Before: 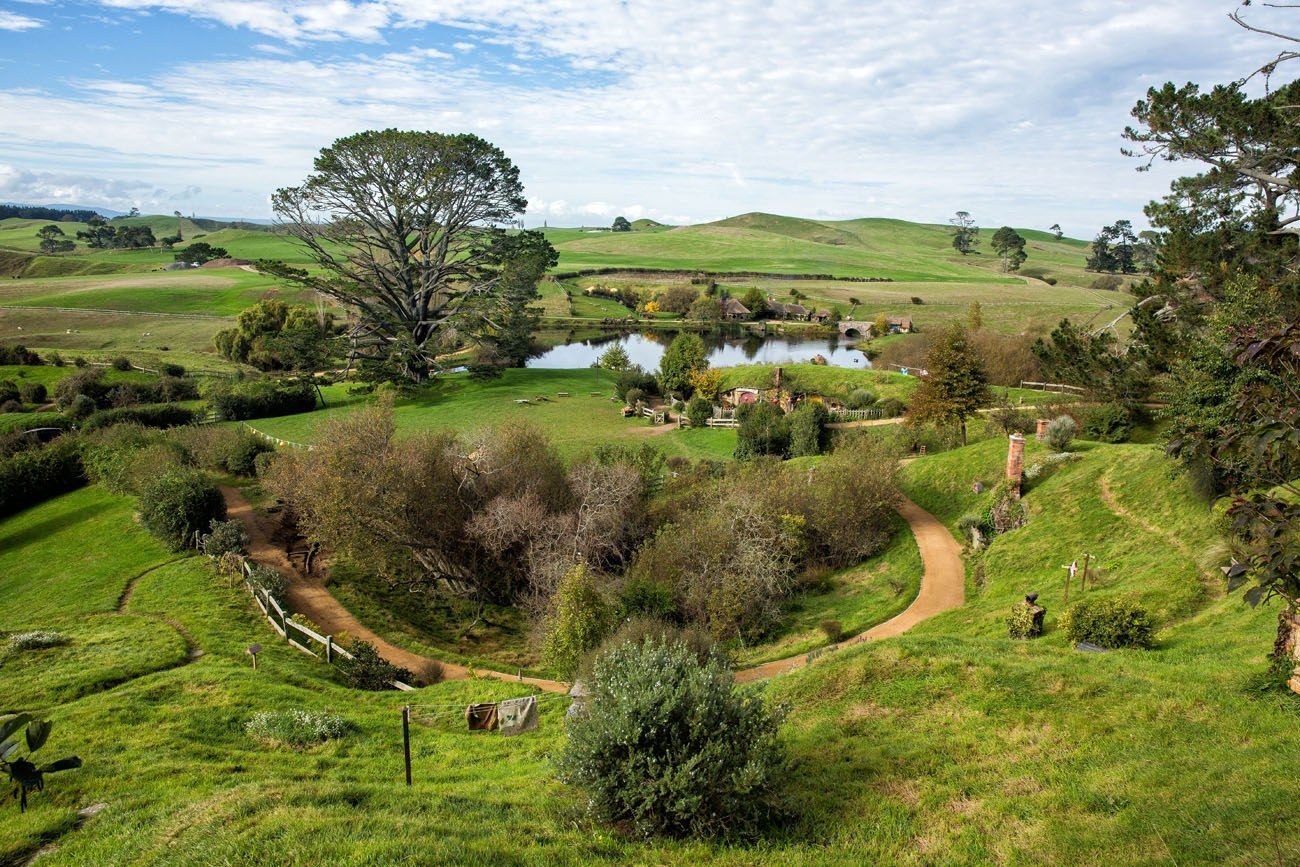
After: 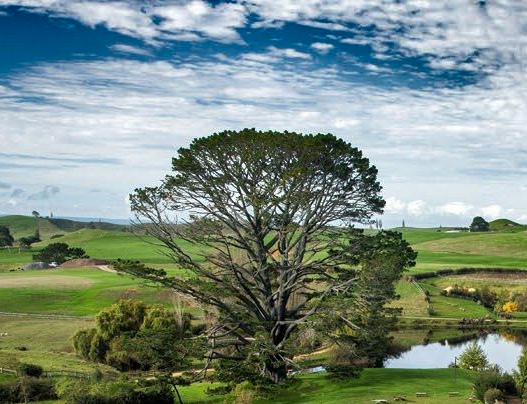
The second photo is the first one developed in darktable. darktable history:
crop and rotate: left 10.971%, top 0.093%, right 48.455%, bottom 53.228%
shadows and highlights: shadows 20.73, highlights -82.32, soften with gaussian
